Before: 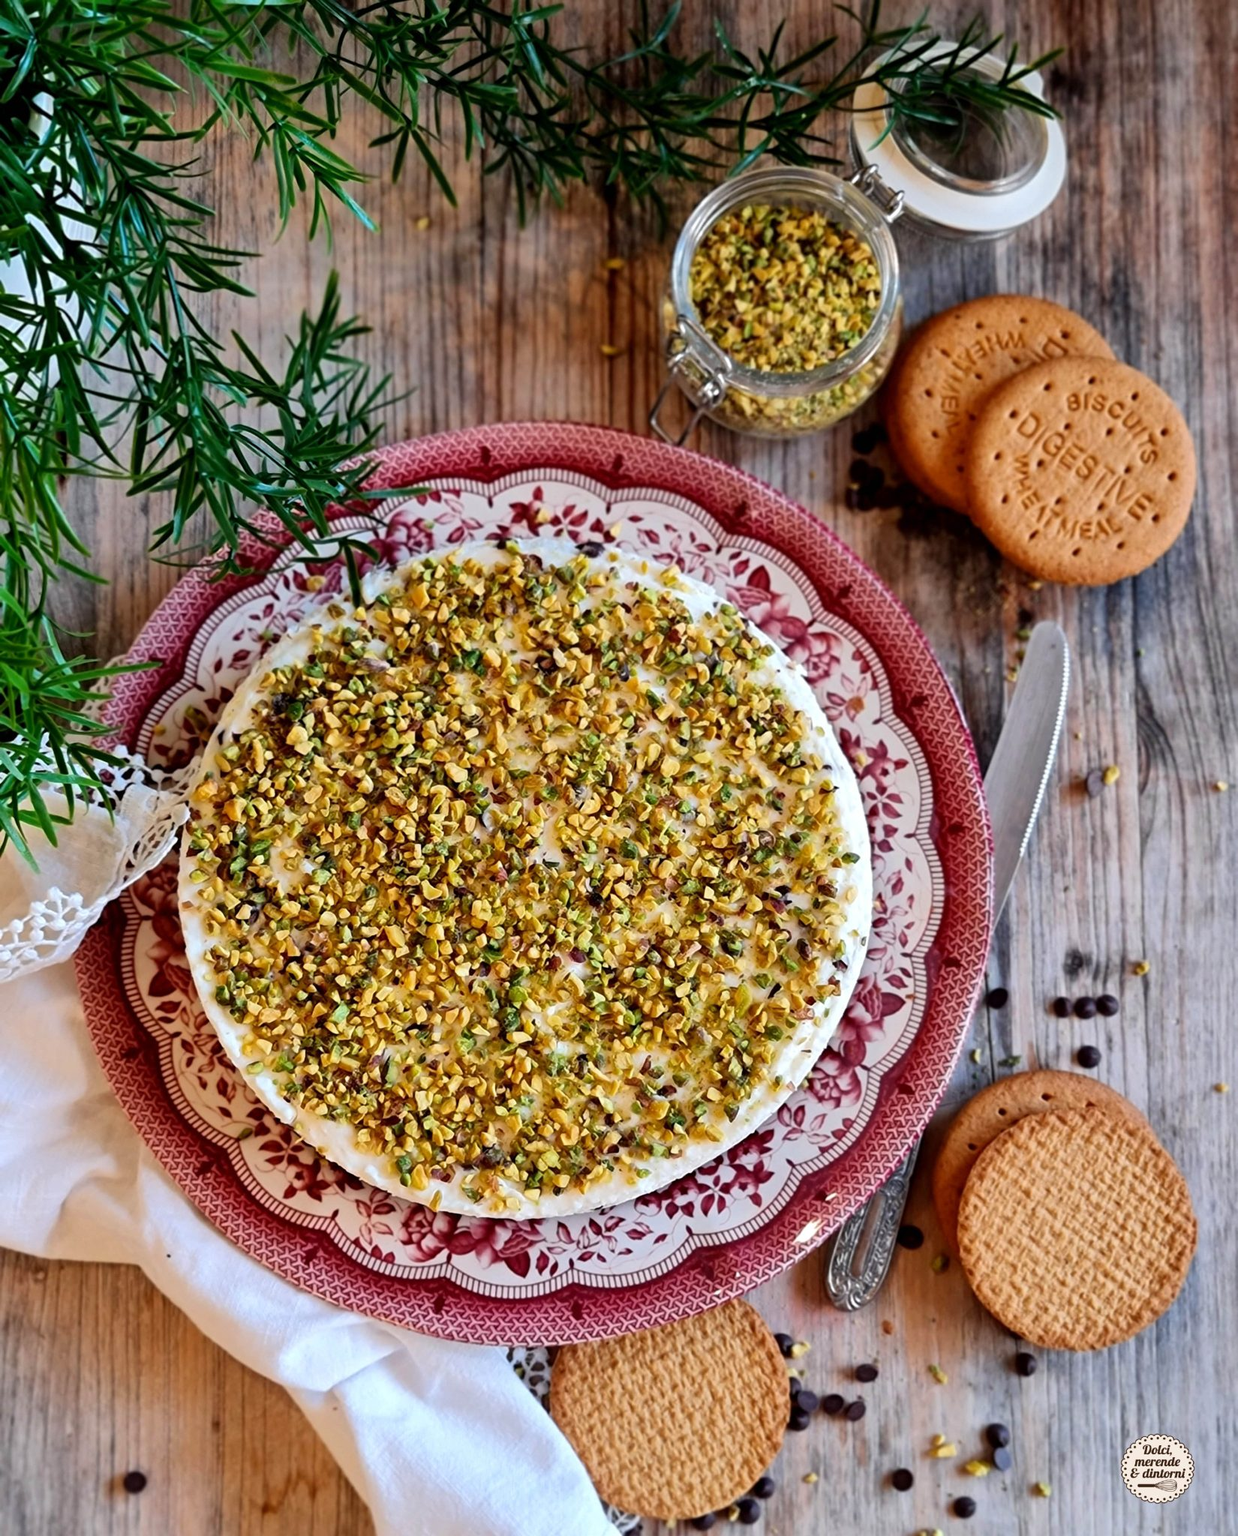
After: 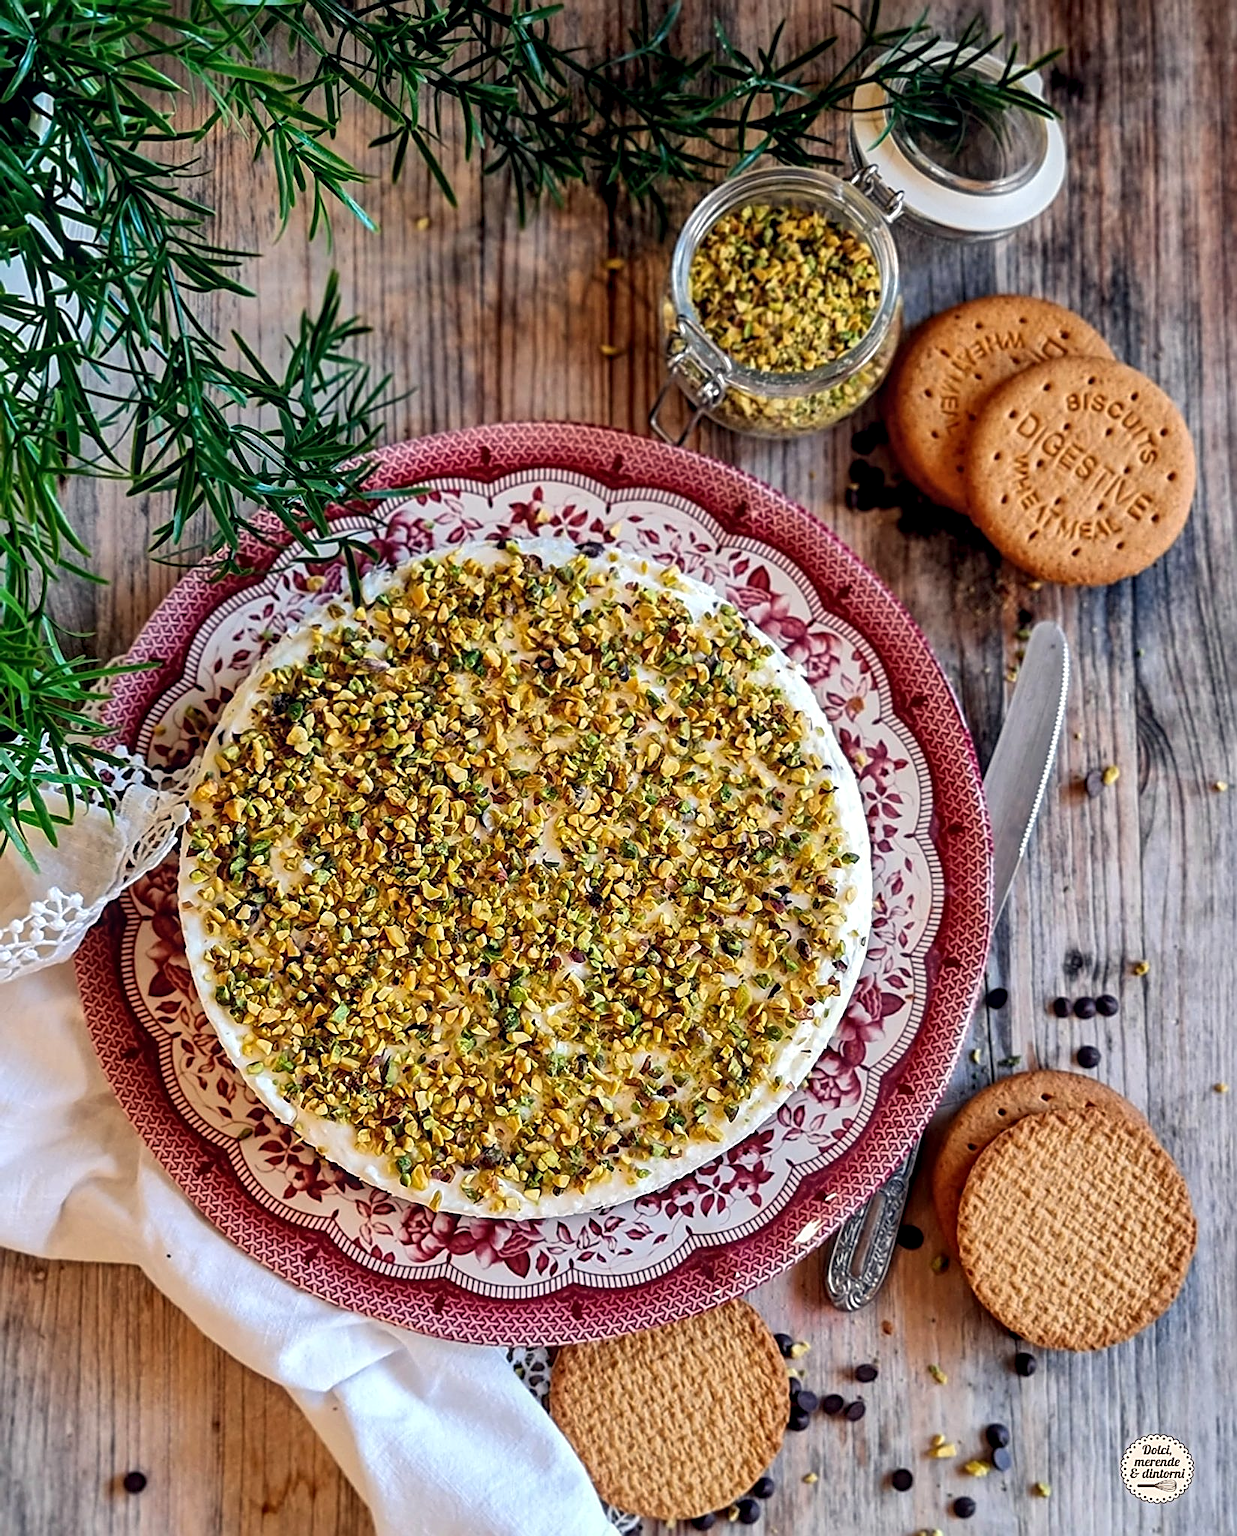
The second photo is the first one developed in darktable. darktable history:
sharpen: amount 0.75
local contrast: detail 130%
color correction: highlights a* 0.207, highlights b* 2.7, shadows a* -0.874, shadows b* -4.78
